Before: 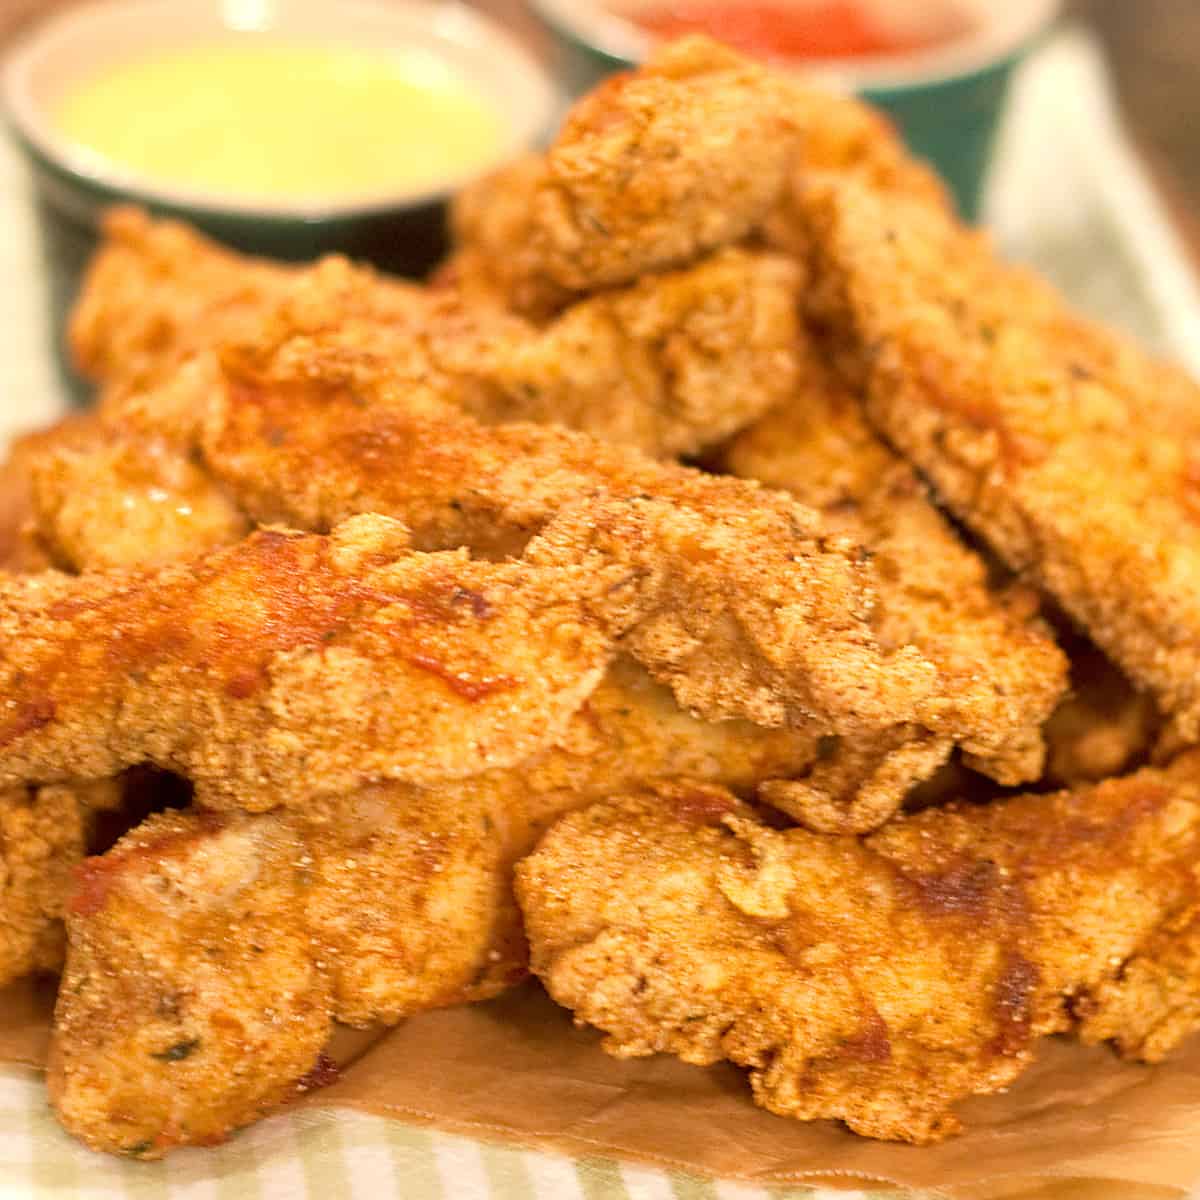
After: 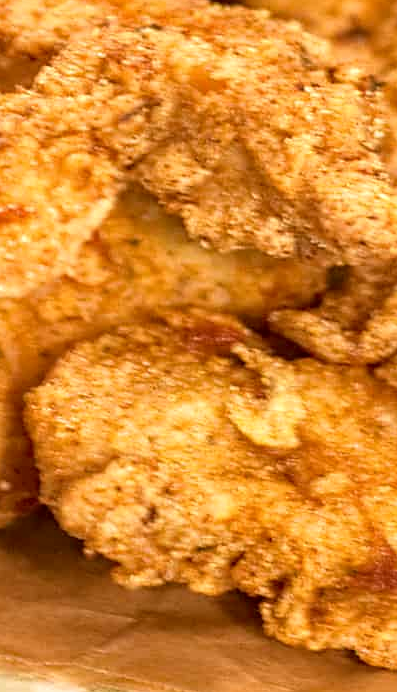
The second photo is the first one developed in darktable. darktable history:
crop: left 40.878%, top 39.176%, right 25.993%, bottom 3.081%
local contrast: detail 130%
